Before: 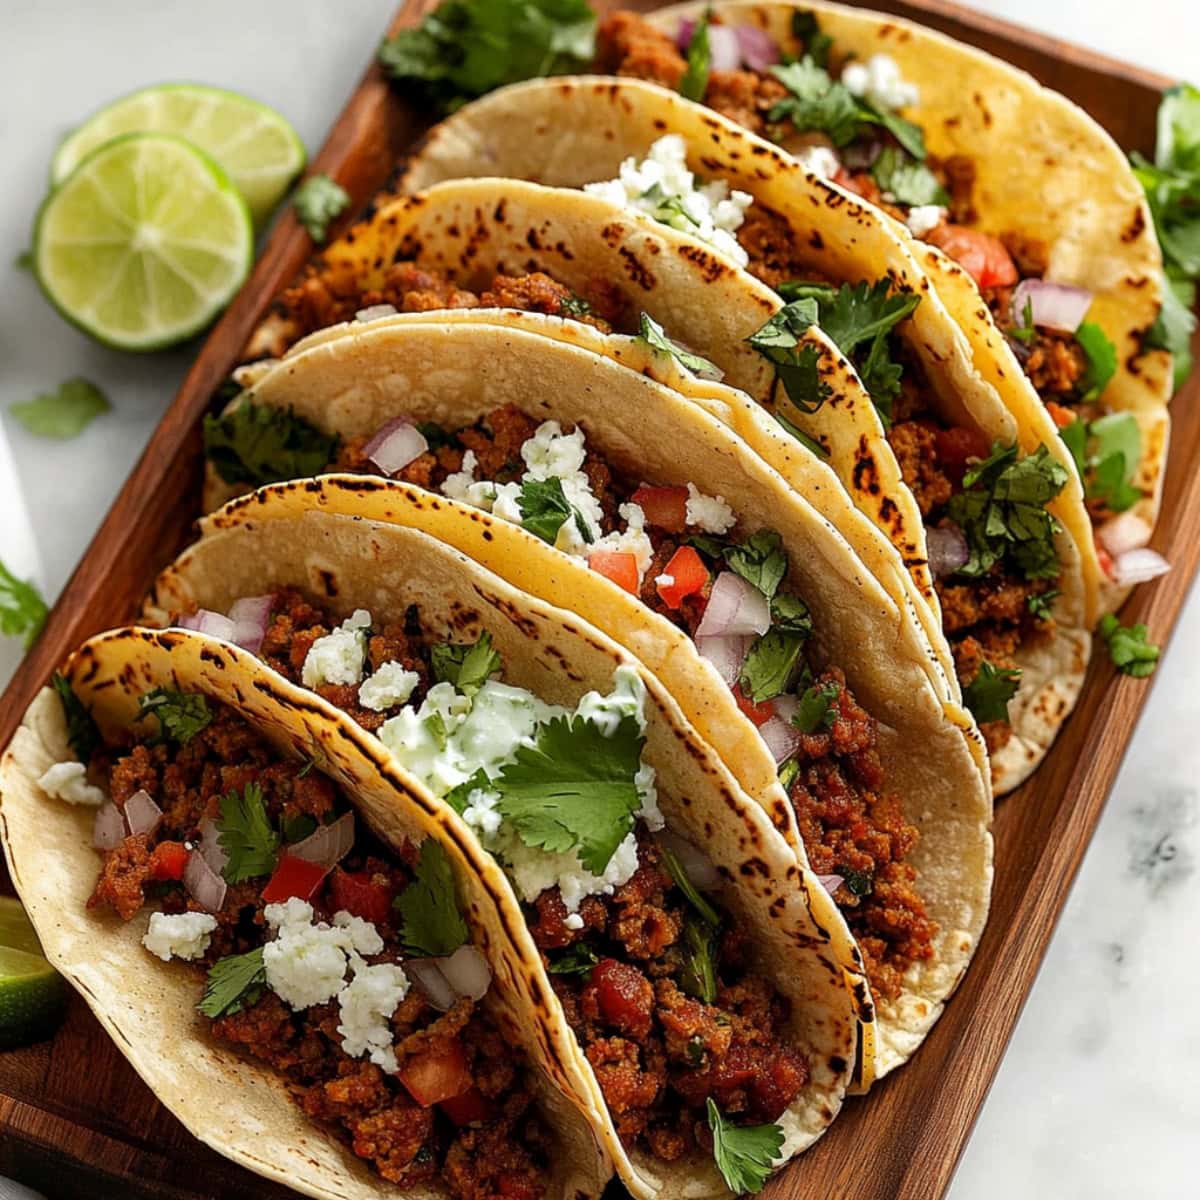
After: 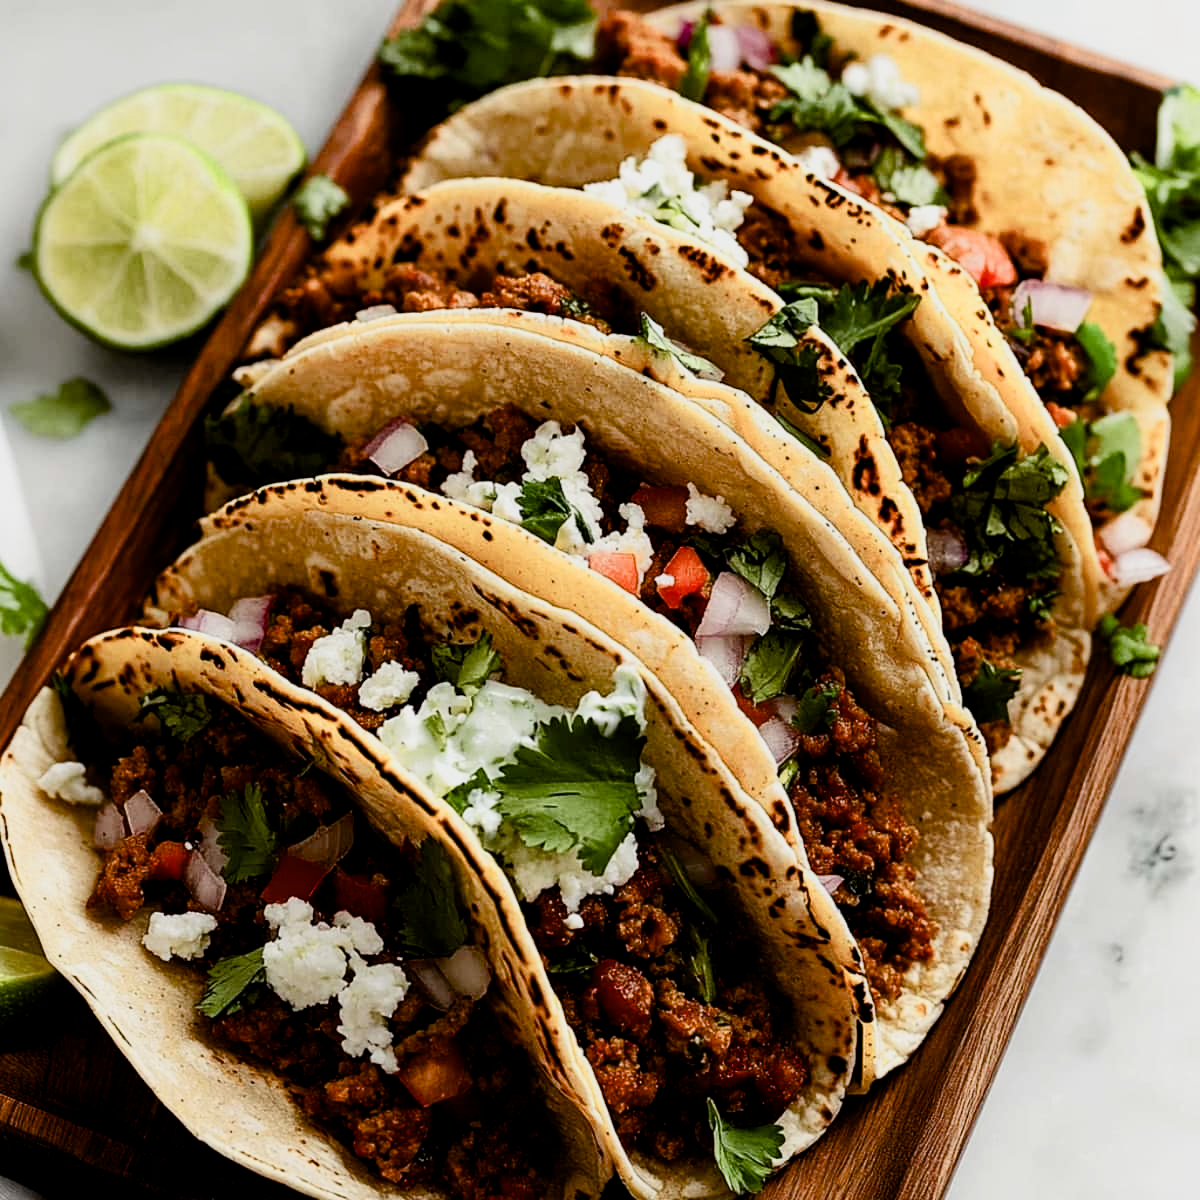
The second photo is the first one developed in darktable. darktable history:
color balance rgb: perceptual saturation grading › global saturation 20%, perceptual saturation grading › highlights -49.039%, perceptual saturation grading › shadows 25.709%, saturation formula JzAzBz (2021)
filmic rgb: middle gray luminance 12.92%, black relative exposure -10.13 EV, white relative exposure 3.46 EV, target black luminance 0%, hardness 5.8, latitude 45.16%, contrast 1.235, highlights saturation mix 5.14%, shadows ↔ highlights balance 27.05%
